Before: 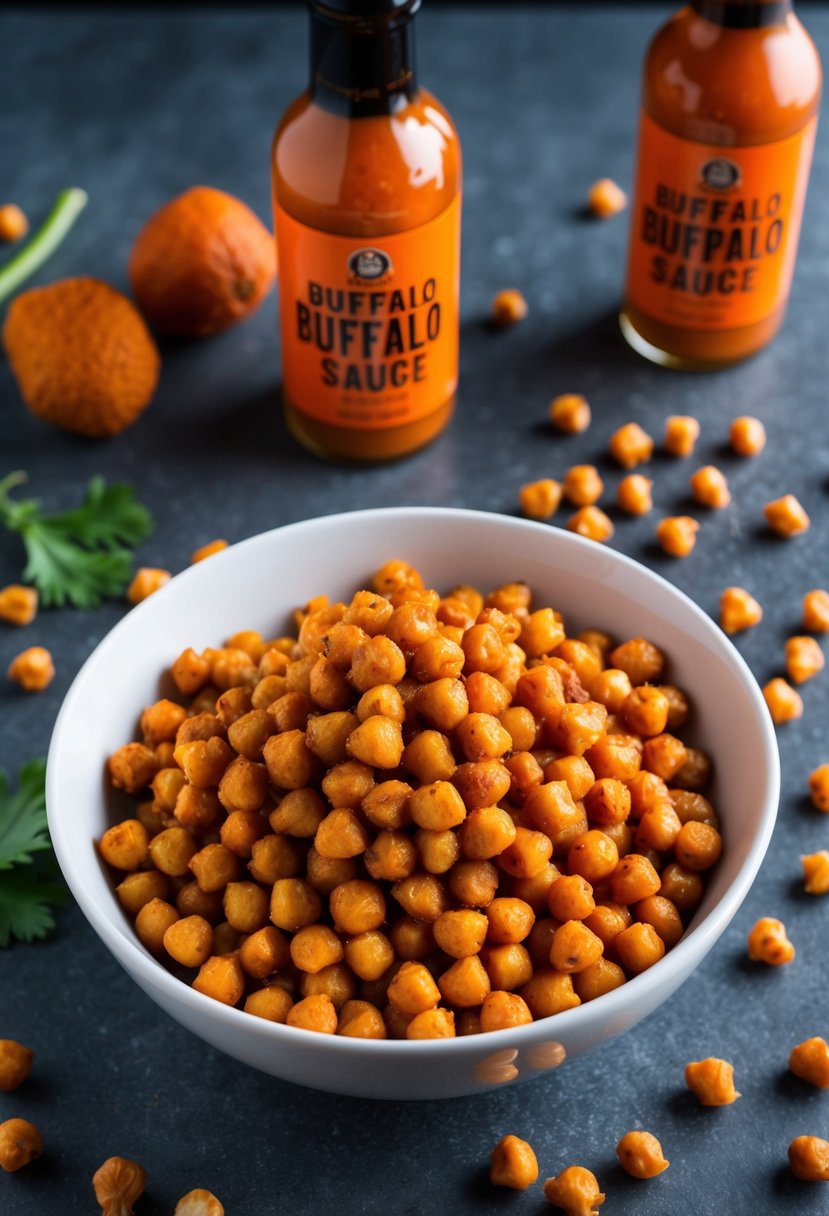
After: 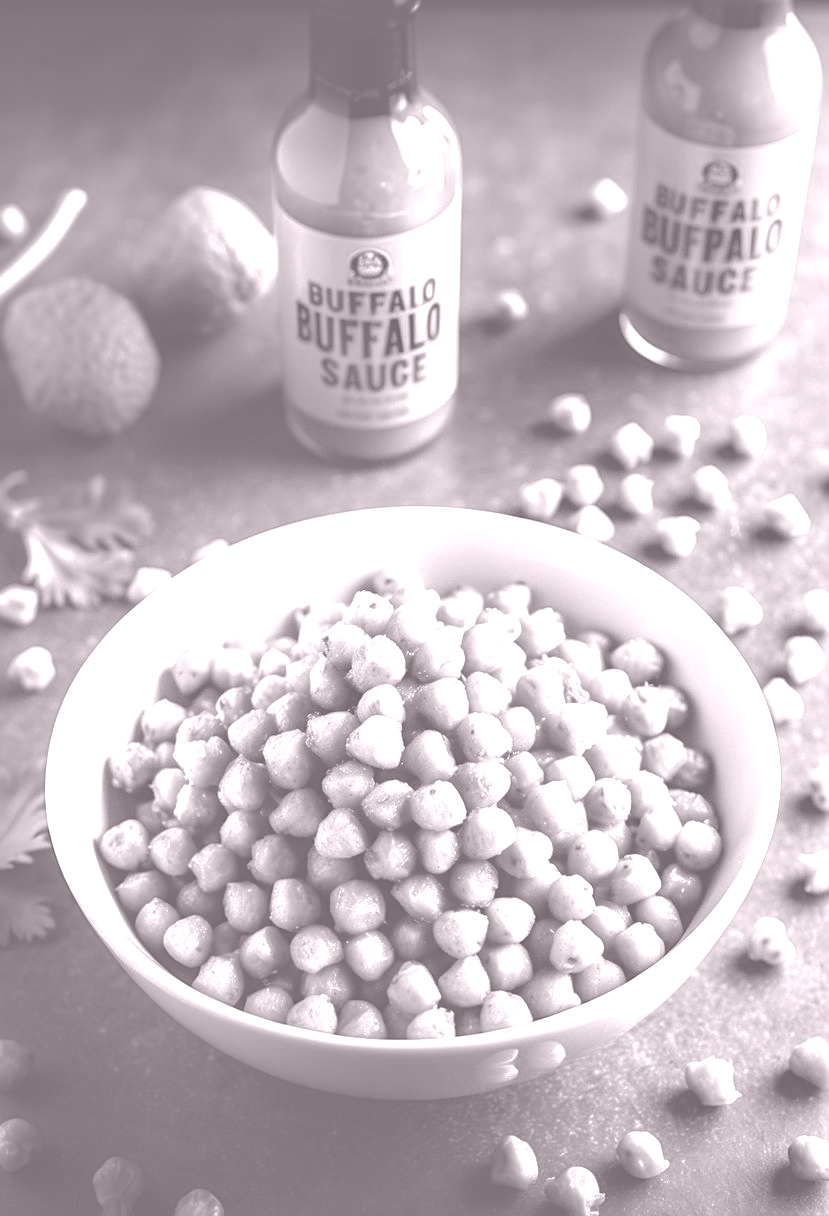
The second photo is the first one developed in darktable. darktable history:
contrast equalizer: octaves 7, y [[0.528 ×6], [0.514 ×6], [0.362 ×6], [0 ×6], [0 ×6]]
shadows and highlights: shadows -90, highlights 90, soften with gaussian
local contrast: on, module defaults
sharpen: on, module defaults
colorize: hue 25.2°, saturation 83%, source mix 82%, lightness 79%, version 1
